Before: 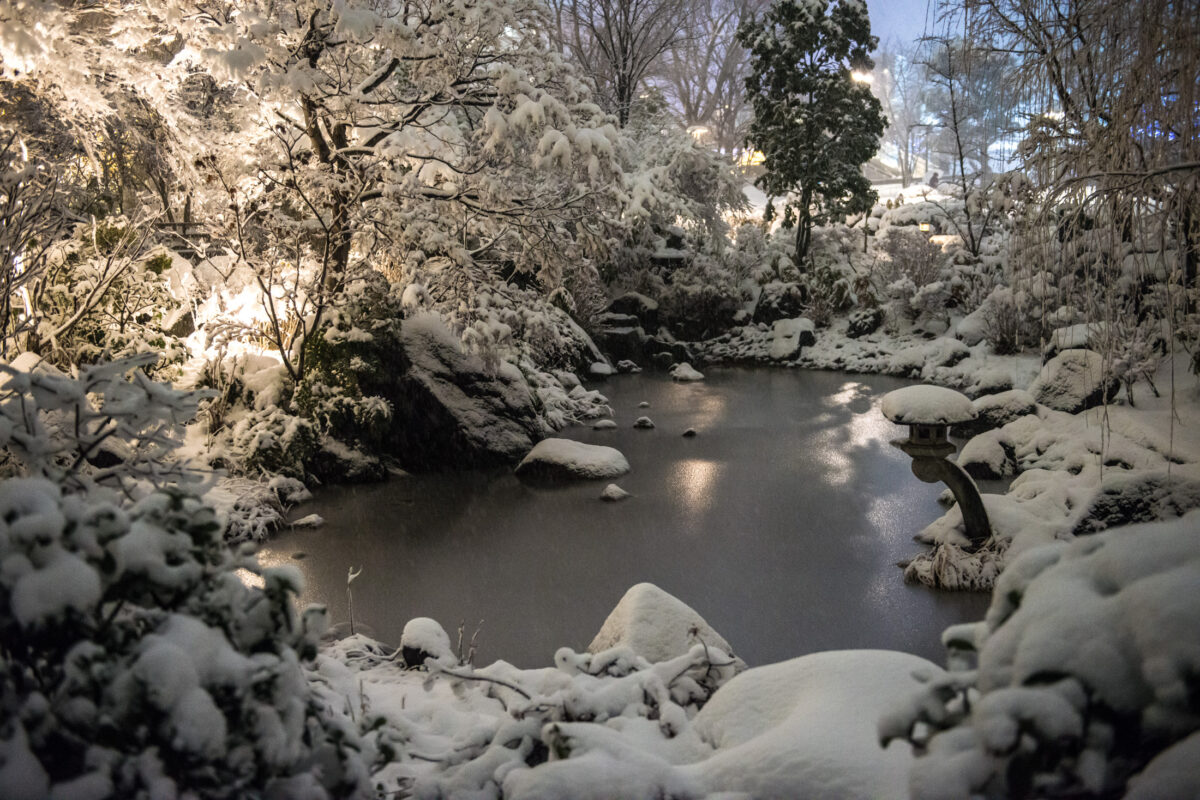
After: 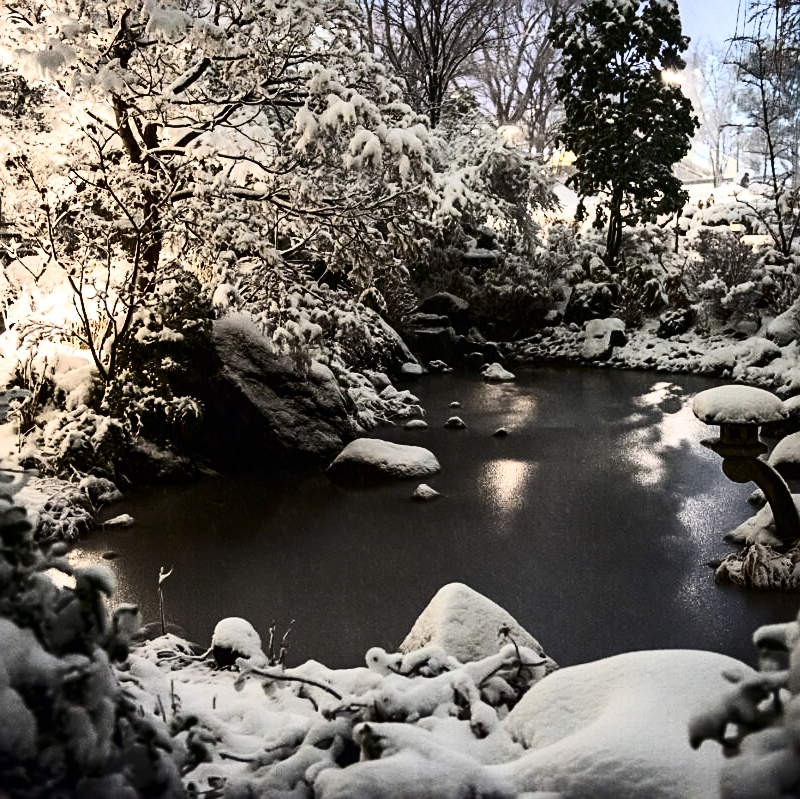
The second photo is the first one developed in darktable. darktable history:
crop and rotate: left 15.754%, right 17.579%
sharpen: on, module defaults
contrast brightness saturation: contrast 0.5, saturation -0.1
